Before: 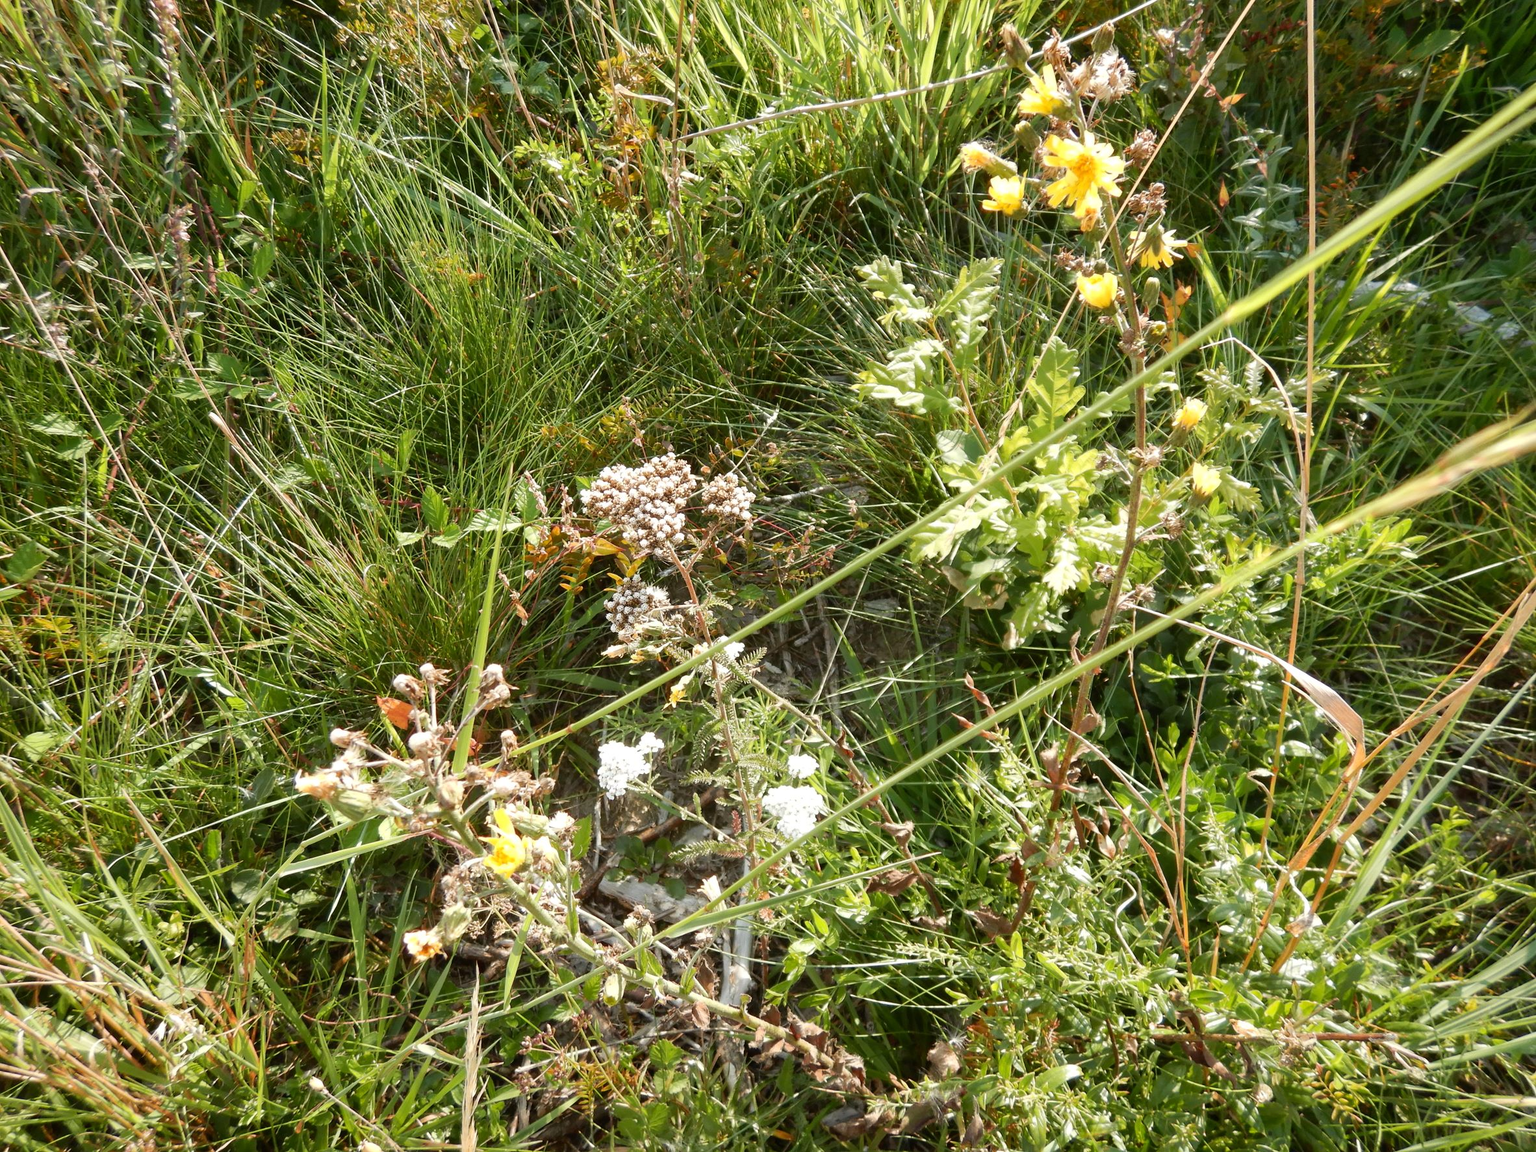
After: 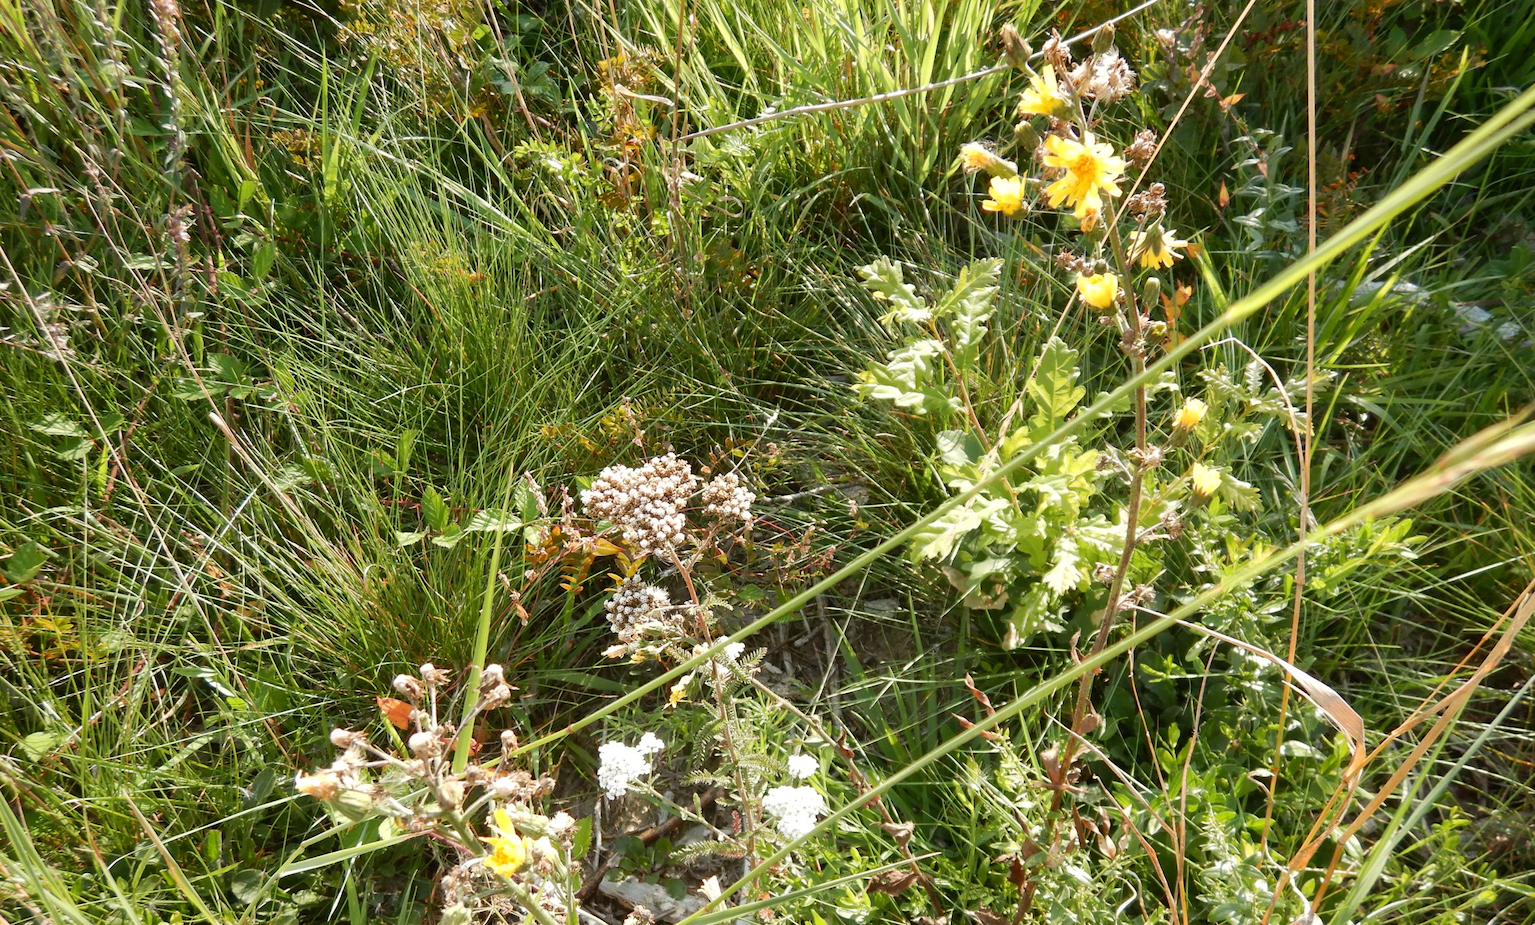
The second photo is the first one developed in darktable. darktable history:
crop: bottom 19.585%
